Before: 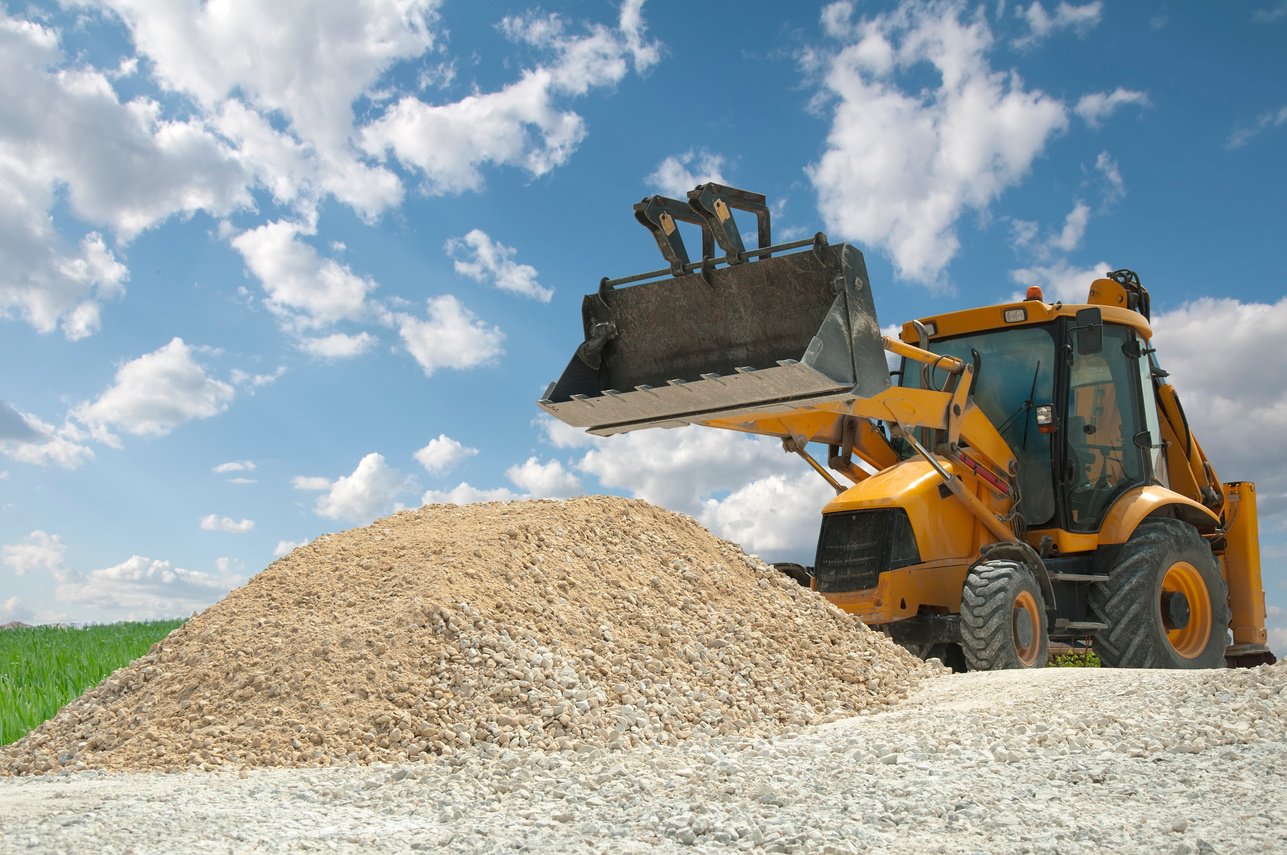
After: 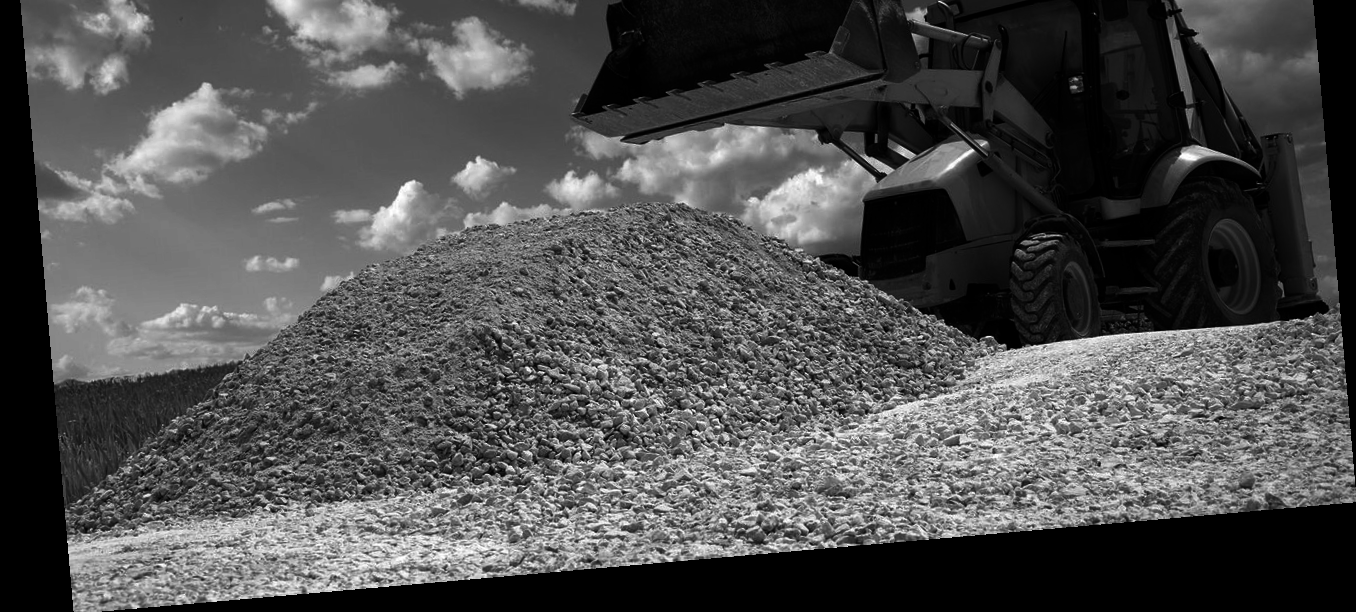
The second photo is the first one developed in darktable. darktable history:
crop and rotate: top 36.435%
rotate and perspective: rotation -4.98°, automatic cropping off
contrast brightness saturation: contrast 0.02, brightness -1, saturation -1
